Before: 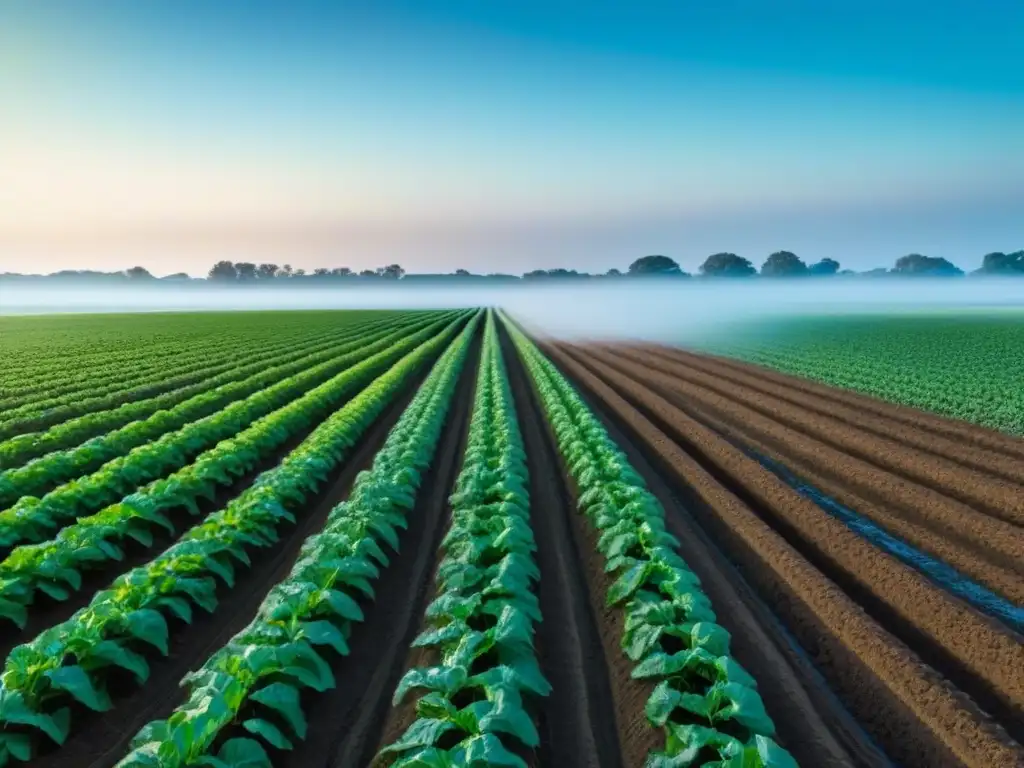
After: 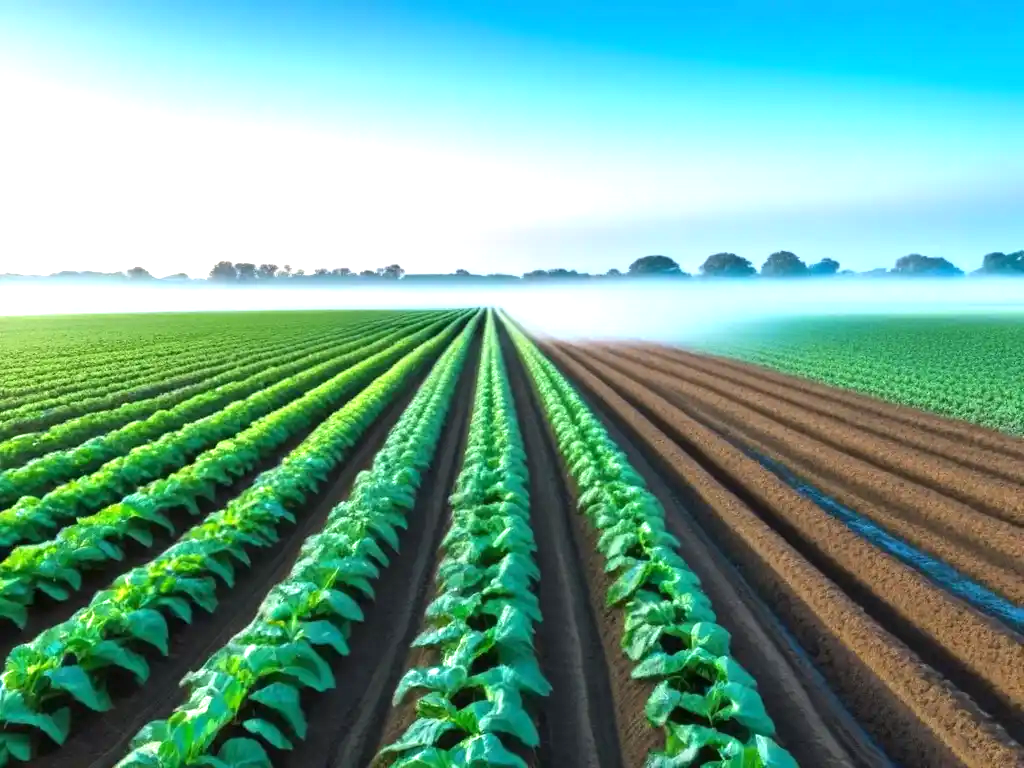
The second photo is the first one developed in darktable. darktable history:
tone equalizer: on, module defaults
exposure: exposure 1 EV, compensate highlight preservation false
